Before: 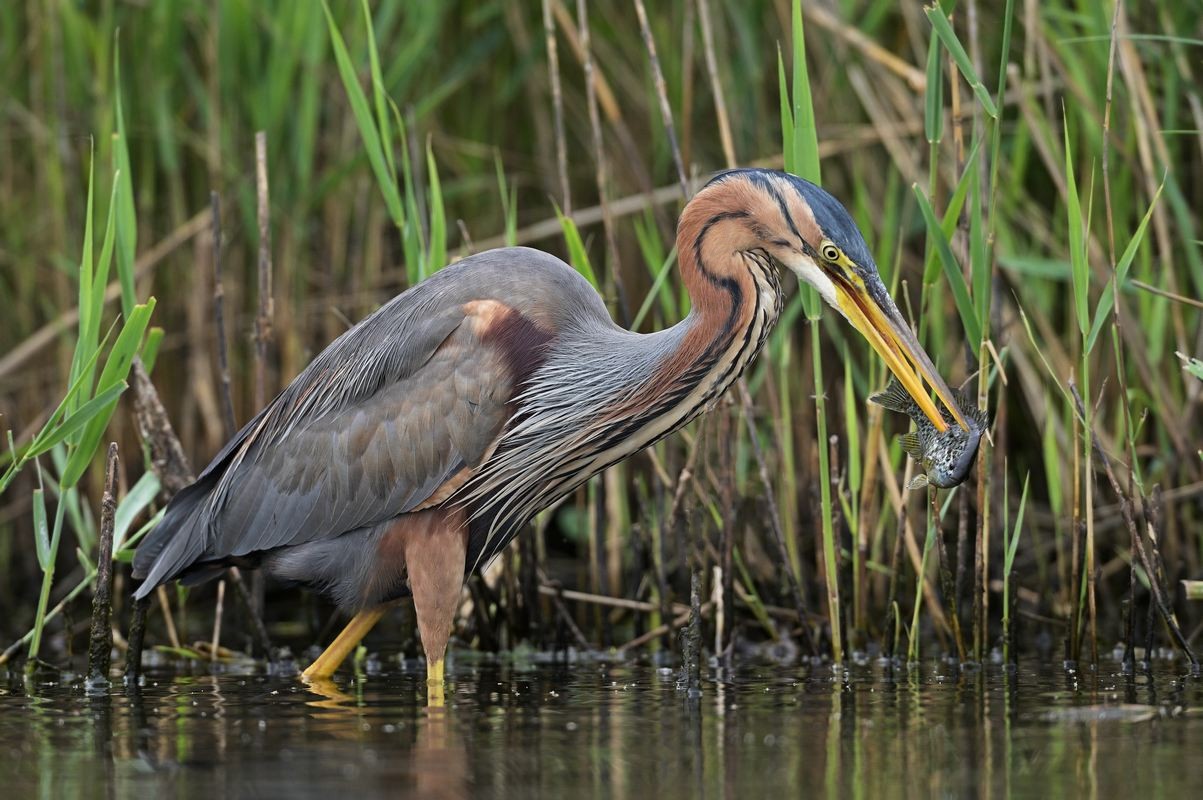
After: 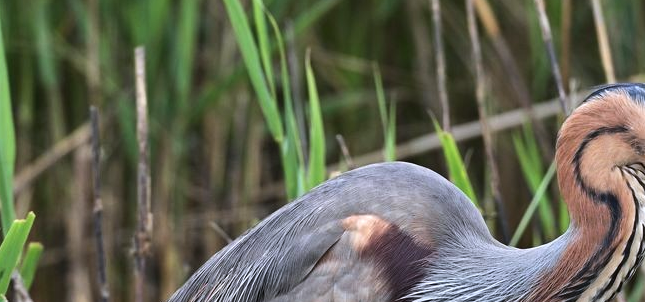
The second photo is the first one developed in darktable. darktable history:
tone equalizer: -8 EV -0.417 EV, -7 EV -0.389 EV, -6 EV -0.333 EV, -5 EV -0.222 EV, -3 EV 0.222 EV, -2 EV 0.333 EV, -1 EV 0.389 EV, +0 EV 0.417 EV, edges refinement/feathering 500, mask exposure compensation -1.57 EV, preserve details no
color calibration: illuminant as shot in camera, x 0.358, y 0.373, temperature 4628.91 K
crop: left 10.121%, top 10.631%, right 36.218%, bottom 51.526%
